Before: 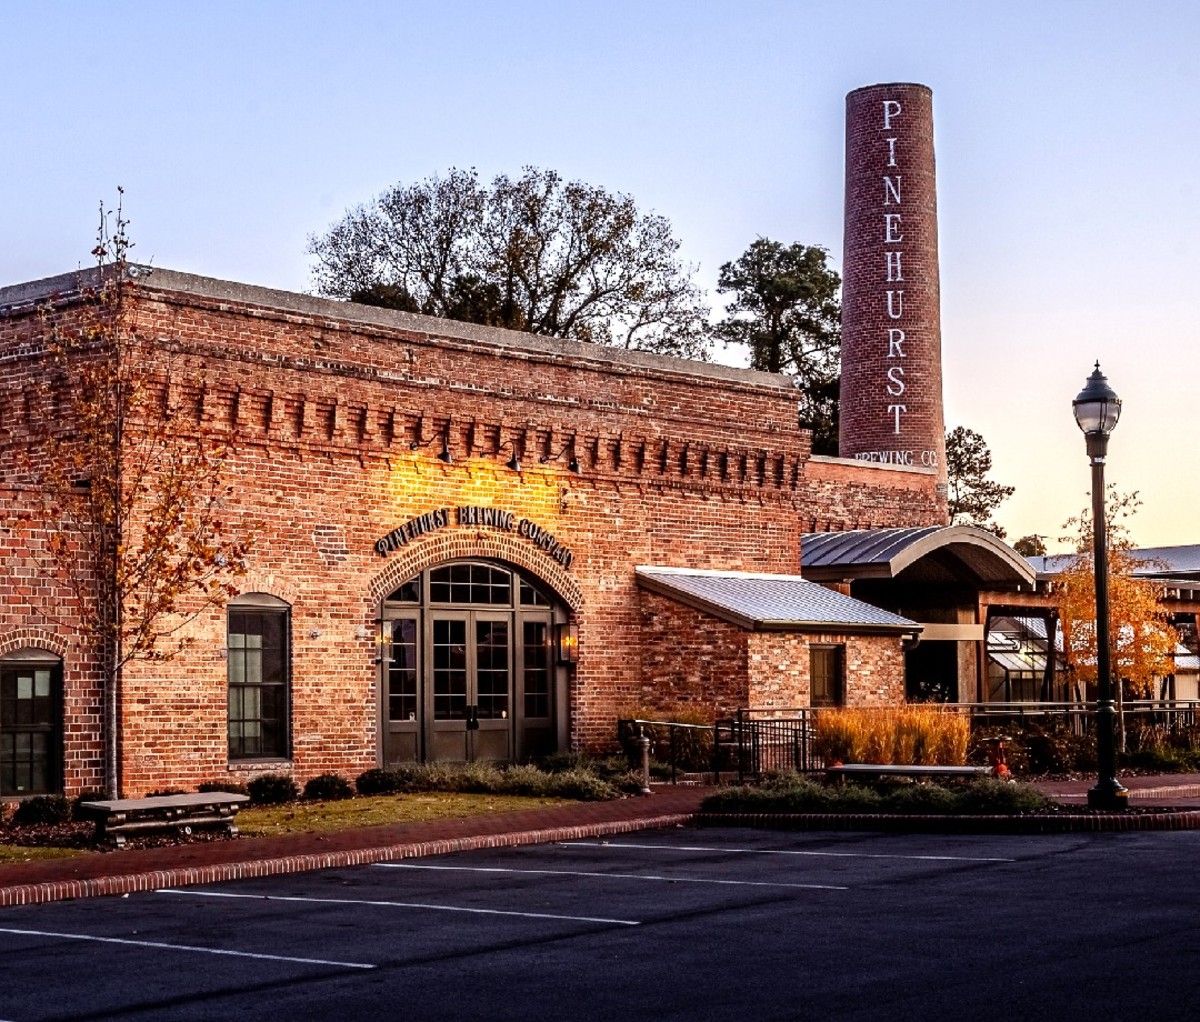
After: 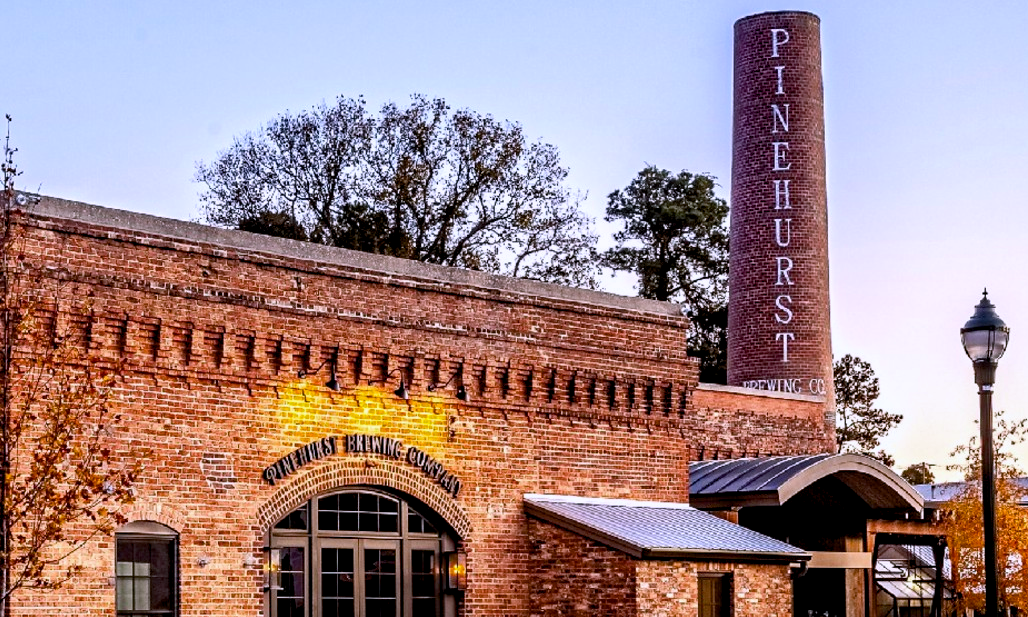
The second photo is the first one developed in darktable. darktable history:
crop and rotate: left 9.345%, top 7.22%, right 4.982%, bottom 32.331%
color balance rgb: shadows lift › chroma 2%, shadows lift › hue 217.2°, power › chroma 0.25%, power › hue 60°, highlights gain › chroma 1.5%, highlights gain › hue 309.6°, global offset › luminance -0.5%, perceptual saturation grading › global saturation 15%, global vibrance 20%
white balance: red 0.954, blue 1.079
